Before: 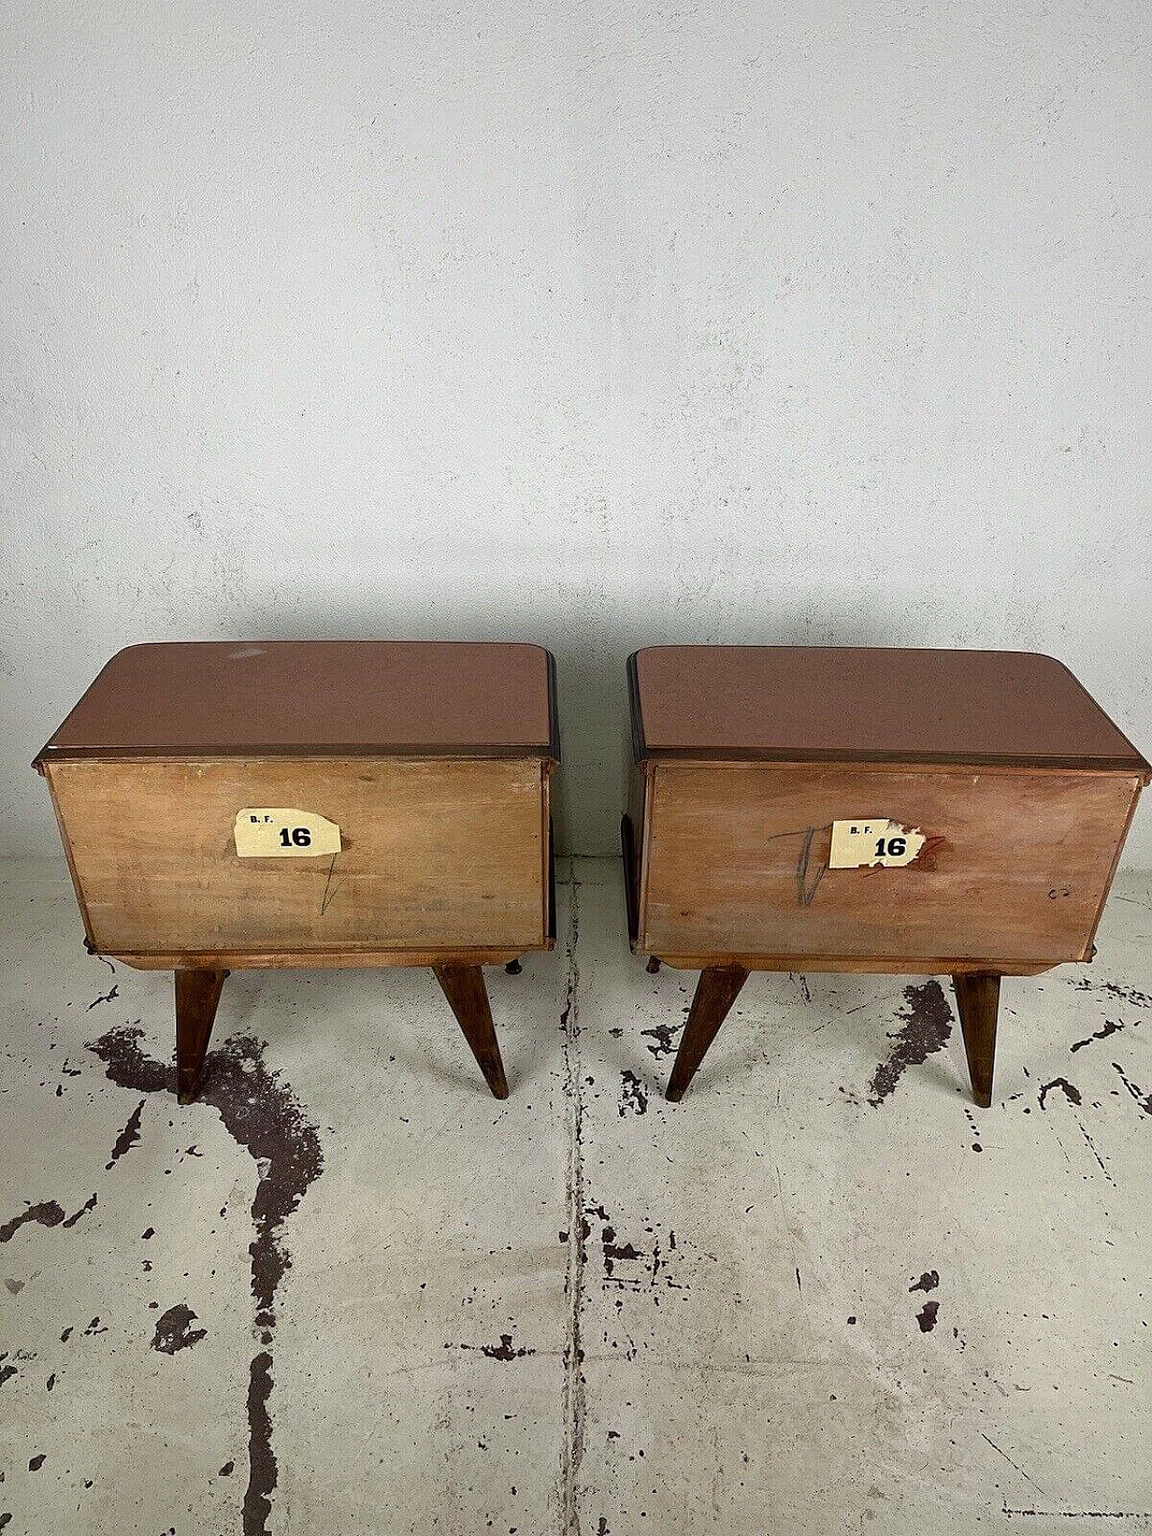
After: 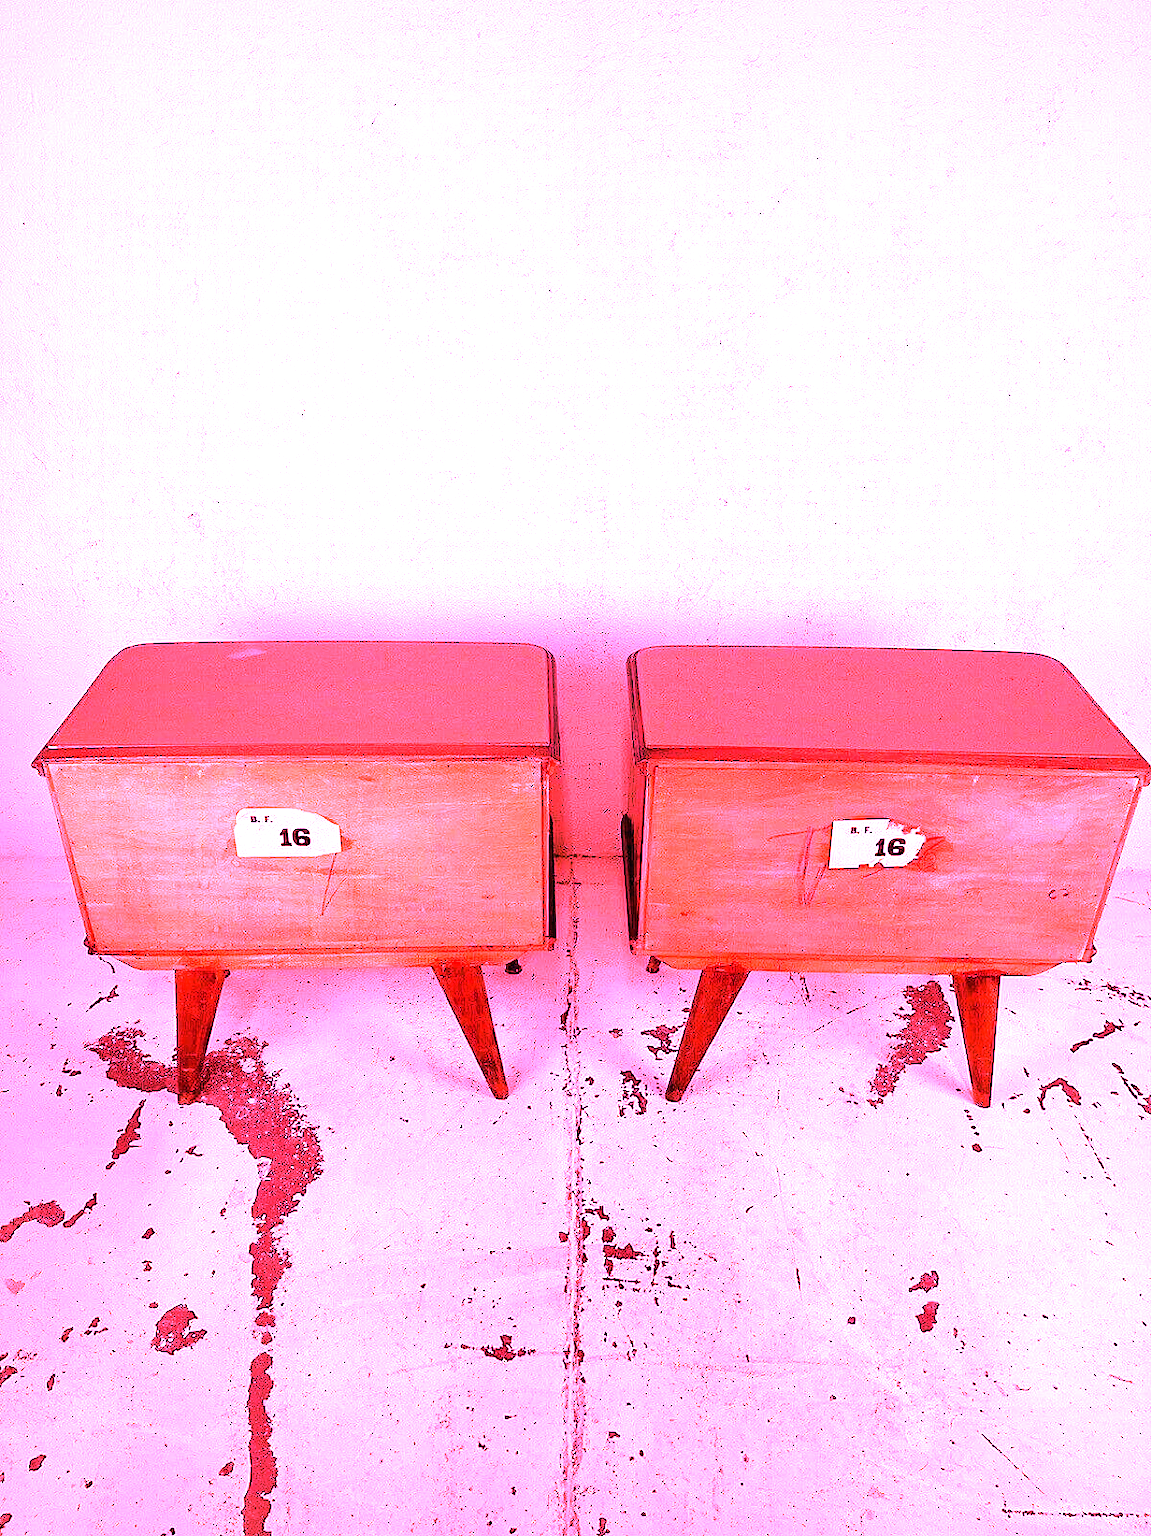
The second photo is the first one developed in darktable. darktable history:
rotate and perspective: crop left 0, crop top 0
exposure: black level correction 0, exposure 0.7 EV, compensate exposure bias true, compensate highlight preservation false
white balance: red 4.26, blue 1.802
local contrast: mode bilateral grid, contrast 20, coarseness 50, detail 120%, midtone range 0.2
